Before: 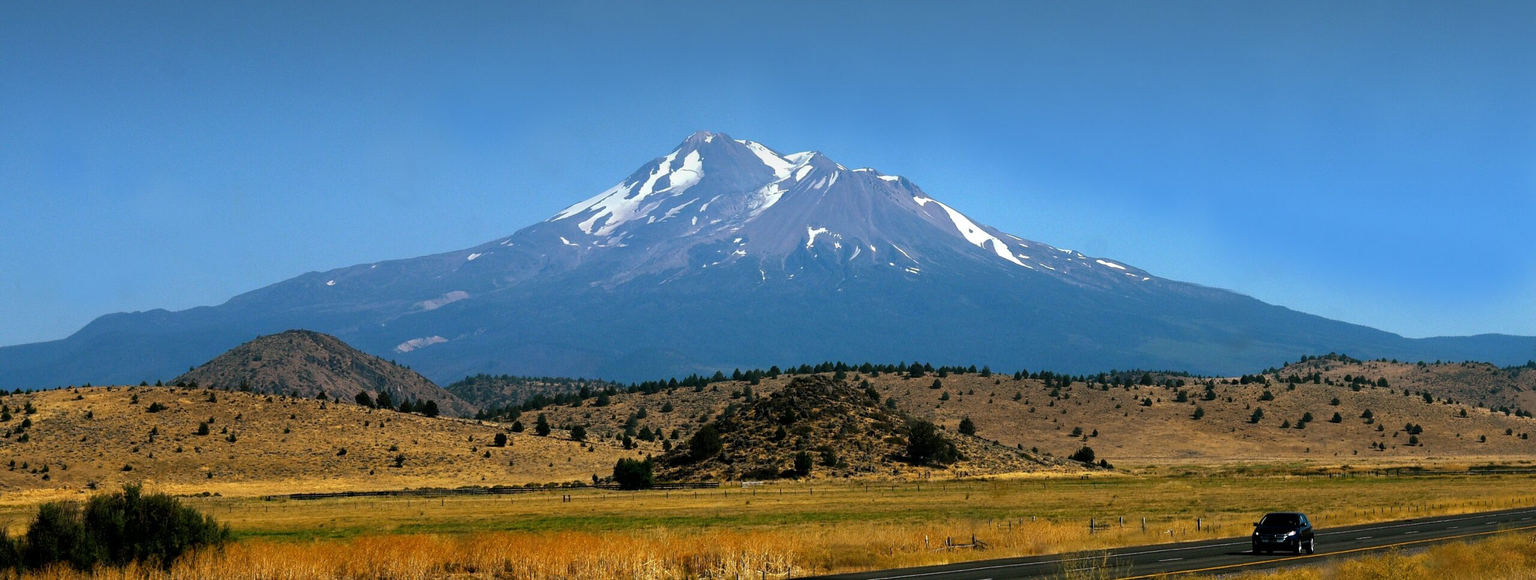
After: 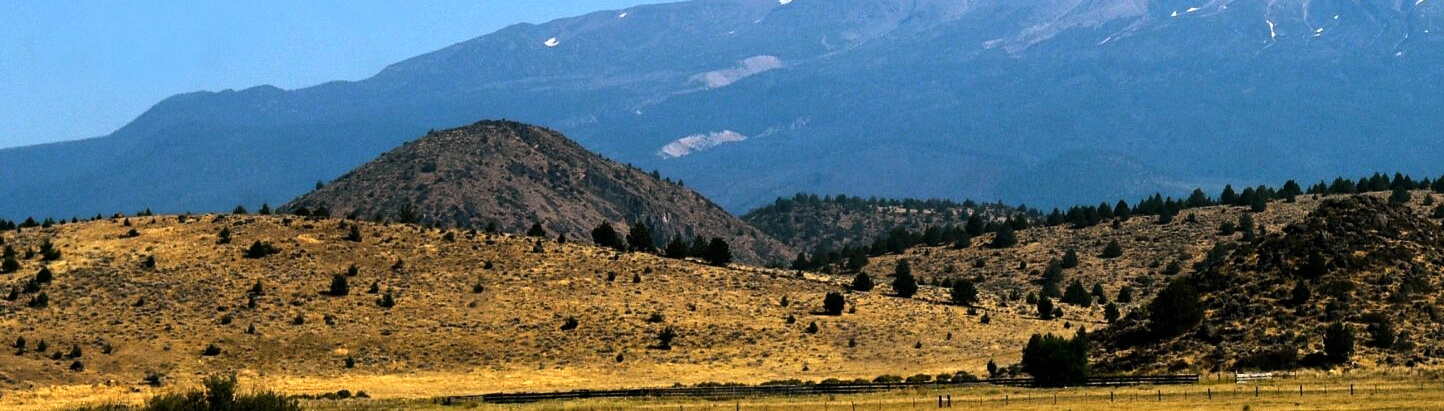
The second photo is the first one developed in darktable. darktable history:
crop: top 44.483%, right 43.593%, bottom 12.892%
tone equalizer: -8 EV -0.75 EV, -7 EV -0.7 EV, -6 EV -0.6 EV, -5 EV -0.4 EV, -3 EV 0.4 EV, -2 EV 0.6 EV, -1 EV 0.7 EV, +0 EV 0.75 EV, edges refinement/feathering 500, mask exposure compensation -1.57 EV, preserve details no
